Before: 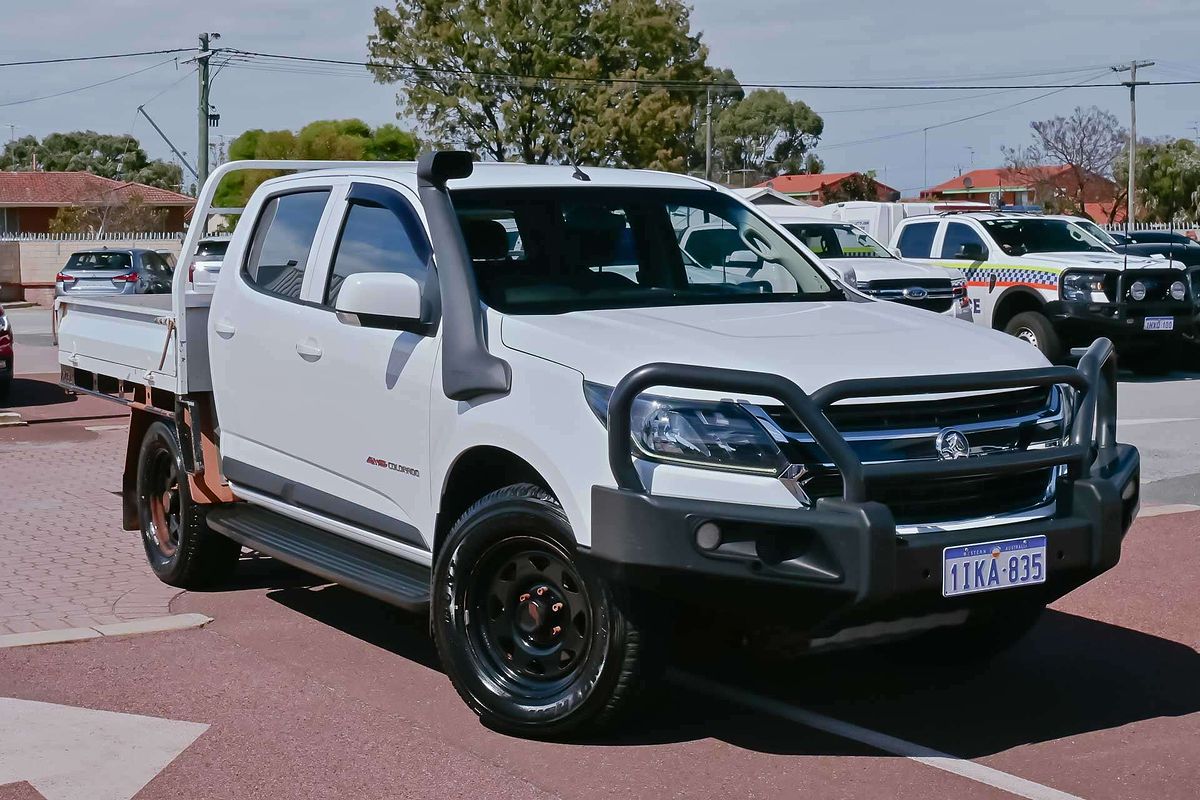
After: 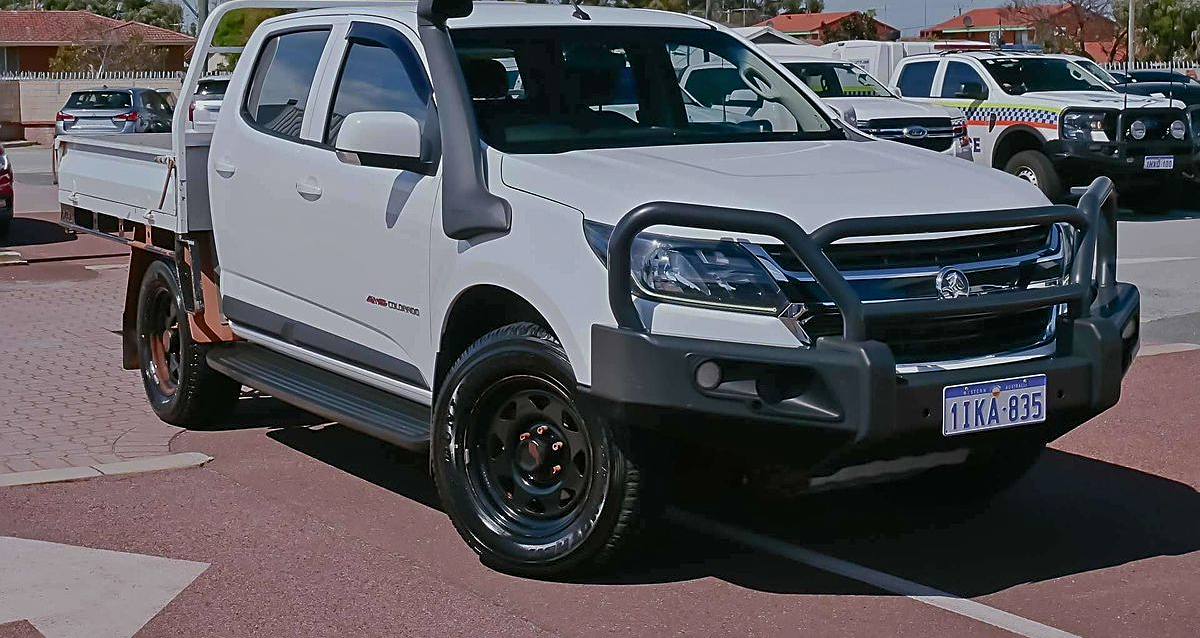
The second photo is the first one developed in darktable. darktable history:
tone equalizer: -8 EV 0.225 EV, -7 EV 0.433 EV, -6 EV 0.418 EV, -5 EV 0.25 EV, -3 EV -0.281 EV, -2 EV -0.389 EV, -1 EV -0.44 EV, +0 EV -0.222 EV, mask exposure compensation -0.486 EV
crop and rotate: top 20.241%
sharpen: on, module defaults
